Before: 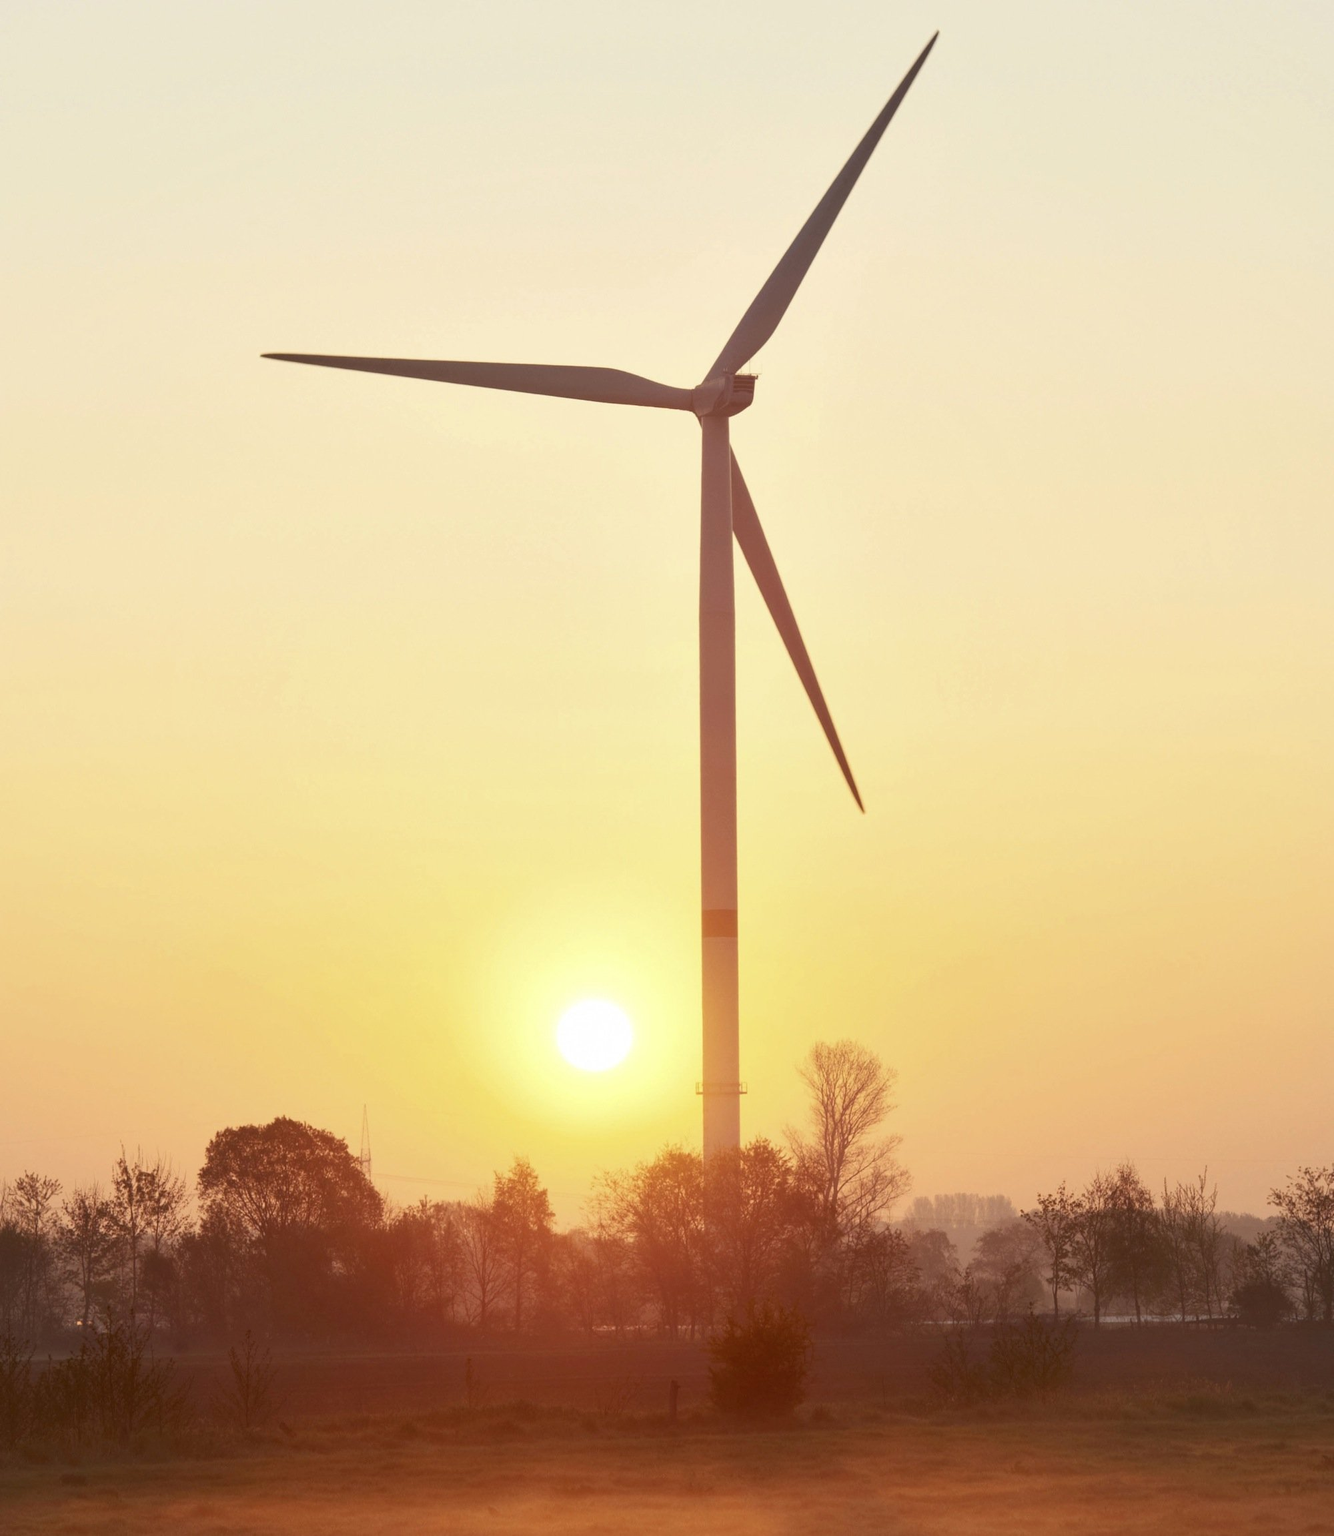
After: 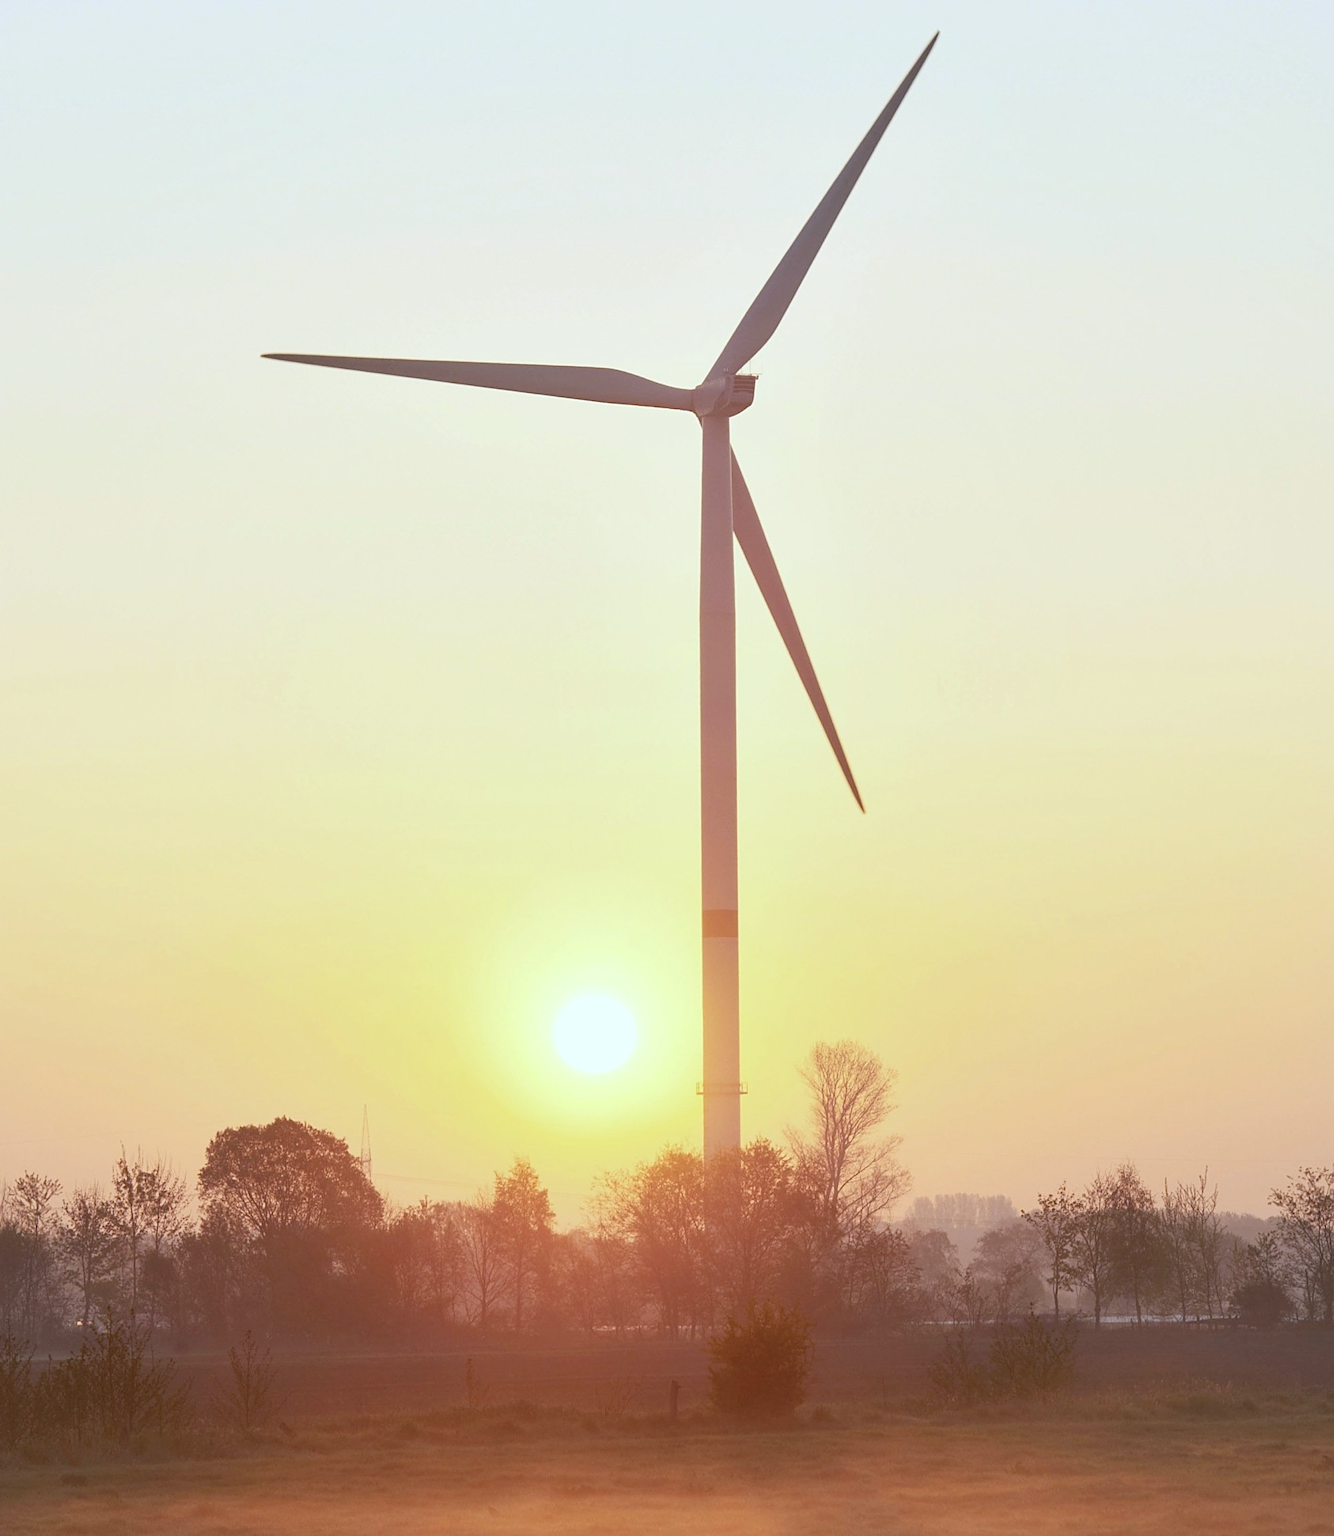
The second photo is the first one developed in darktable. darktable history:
white balance: red 0.926, green 1.003, blue 1.133
contrast brightness saturation: brightness 0.15
sharpen: on, module defaults
